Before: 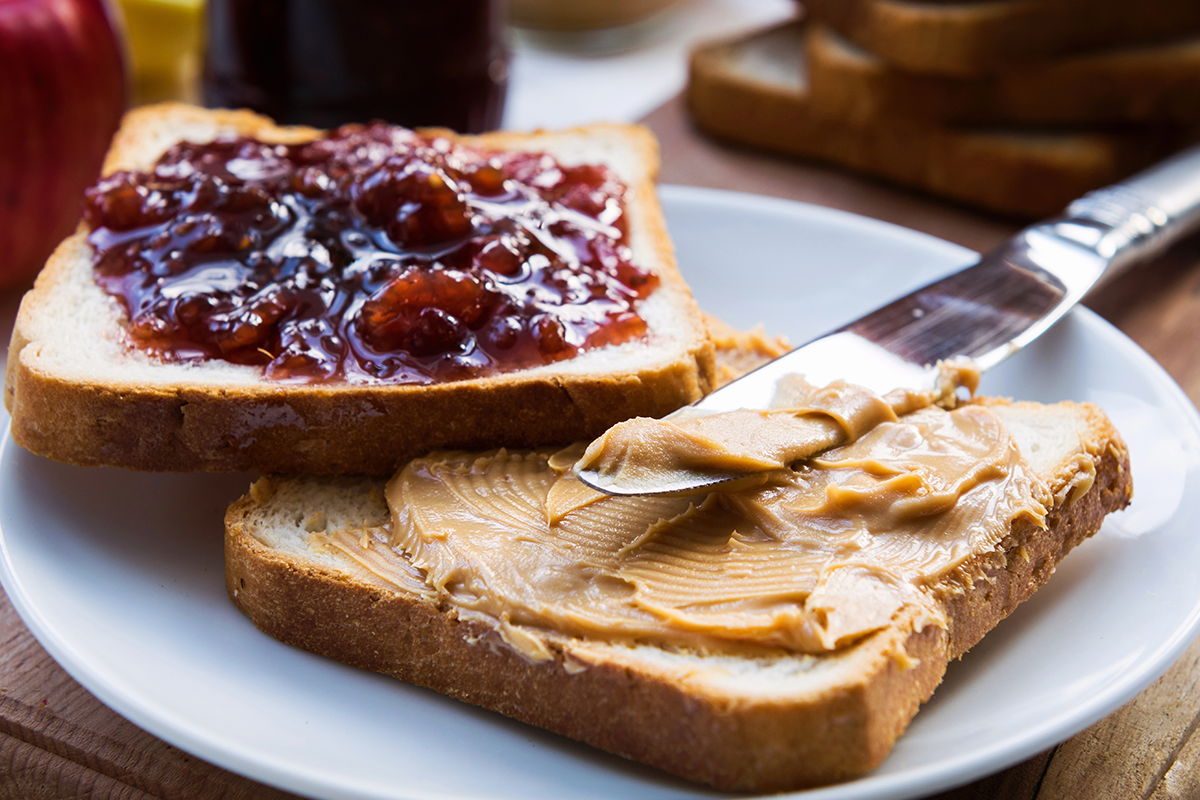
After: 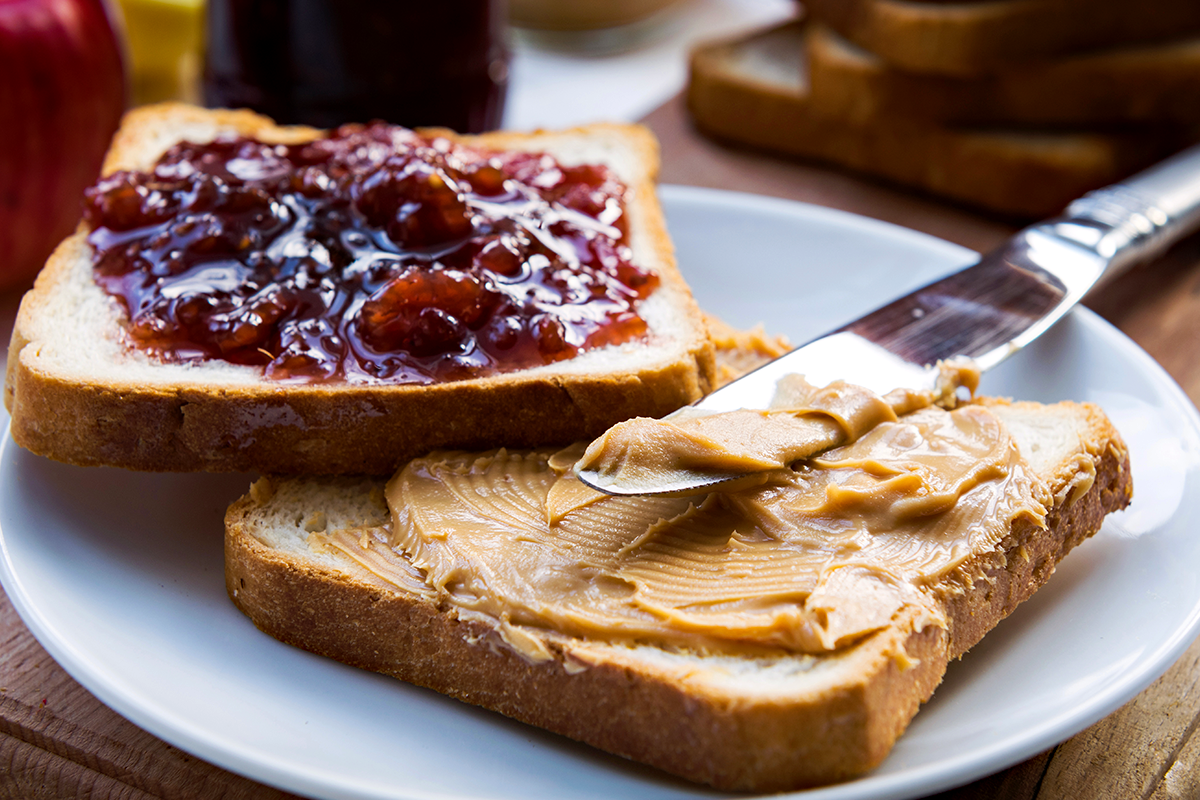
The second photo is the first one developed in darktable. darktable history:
exposure: black level correction 0.001, compensate highlight preservation false
haze removal: compatibility mode true, adaptive false
